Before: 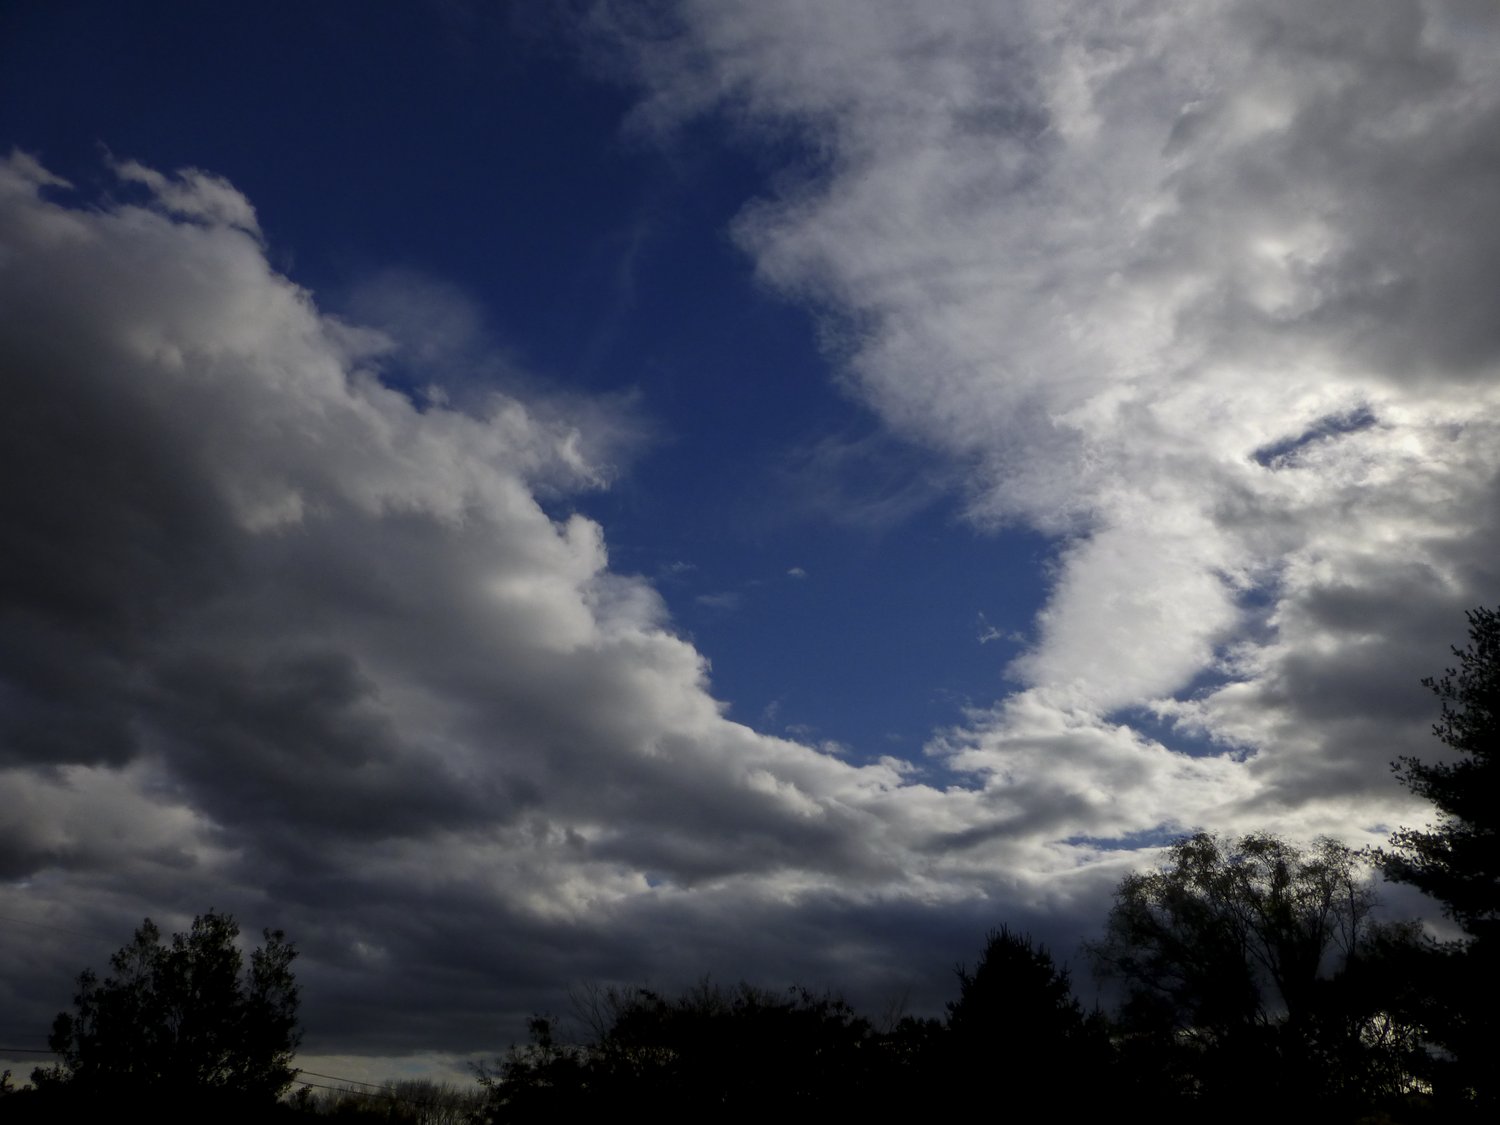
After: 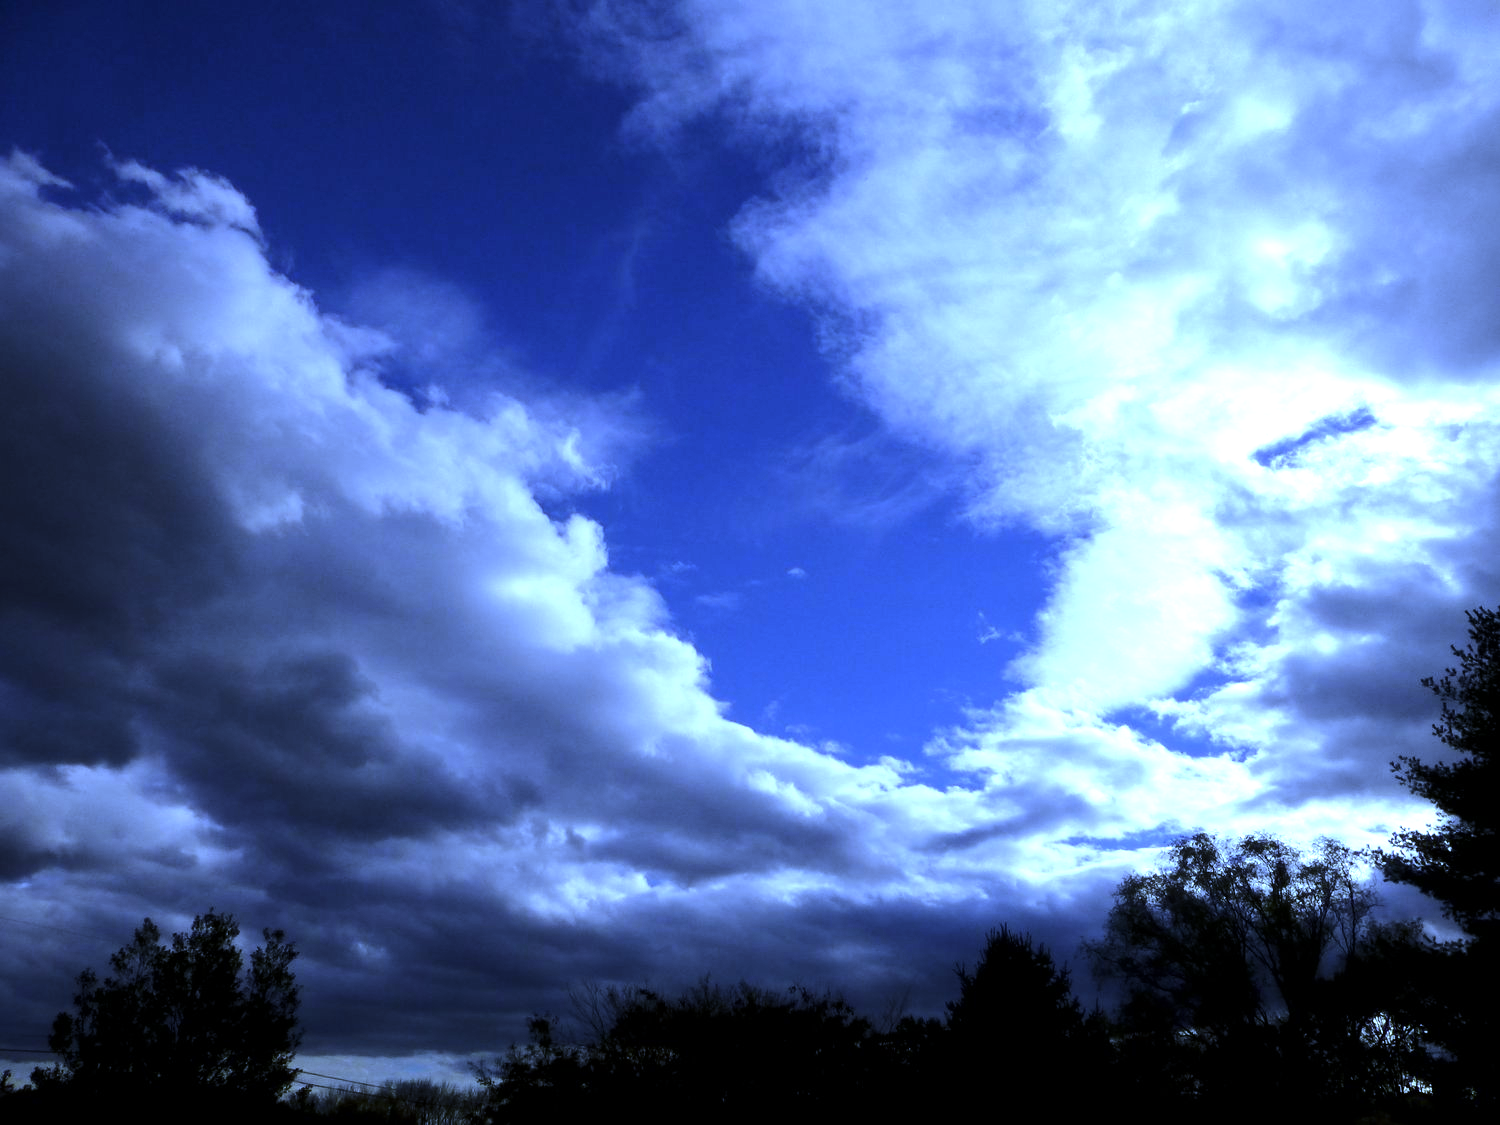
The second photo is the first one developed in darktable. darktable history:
exposure: exposure 0.648 EV, compensate highlight preservation false
tone equalizer: -8 EV -0.75 EV, -7 EV -0.7 EV, -6 EV -0.6 EV, -5 EV -0.4 EV, -3 EV 0.4 EV, -2 EV 0.6 EV, -1 EV 0.7 EV, +0 EV 0.75 EV, edges refinement/feathering 500, mask exposure compensation -1.57 EV, preserve details no
white balance: red 0.766, blue 1.537
